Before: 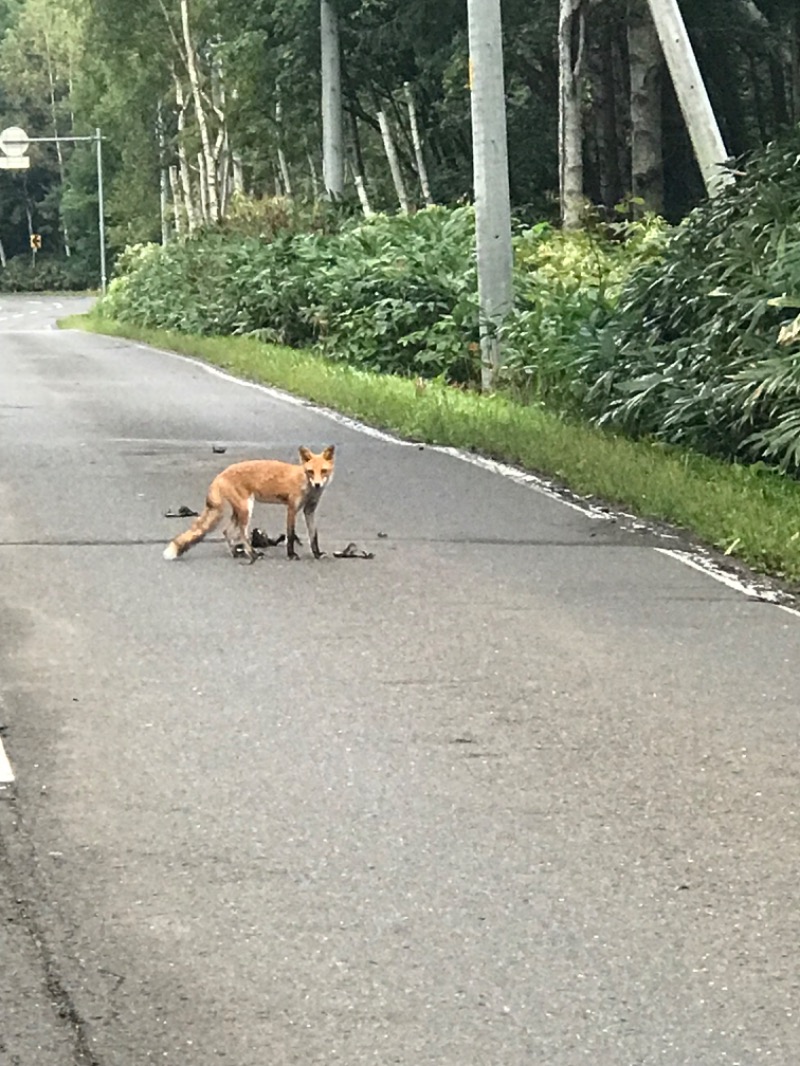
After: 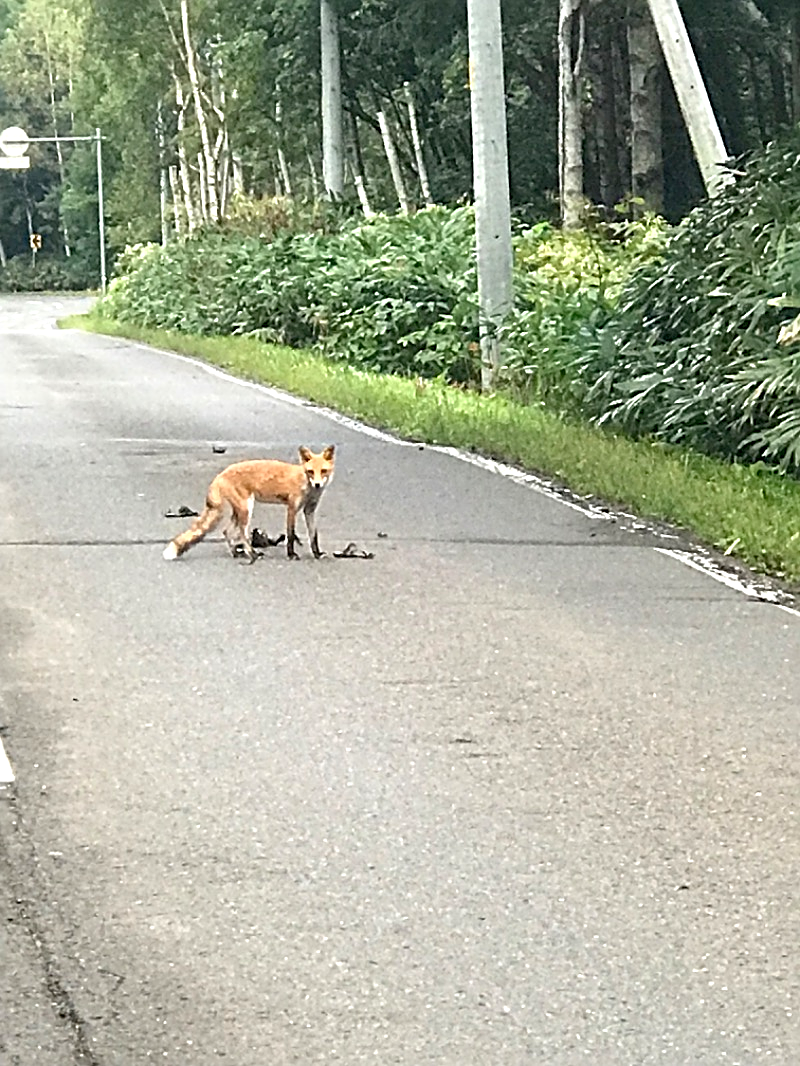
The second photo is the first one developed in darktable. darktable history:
levels: levels [0, 0.435, 0.917]
sharpen: radius 2.543, amount 0.636
